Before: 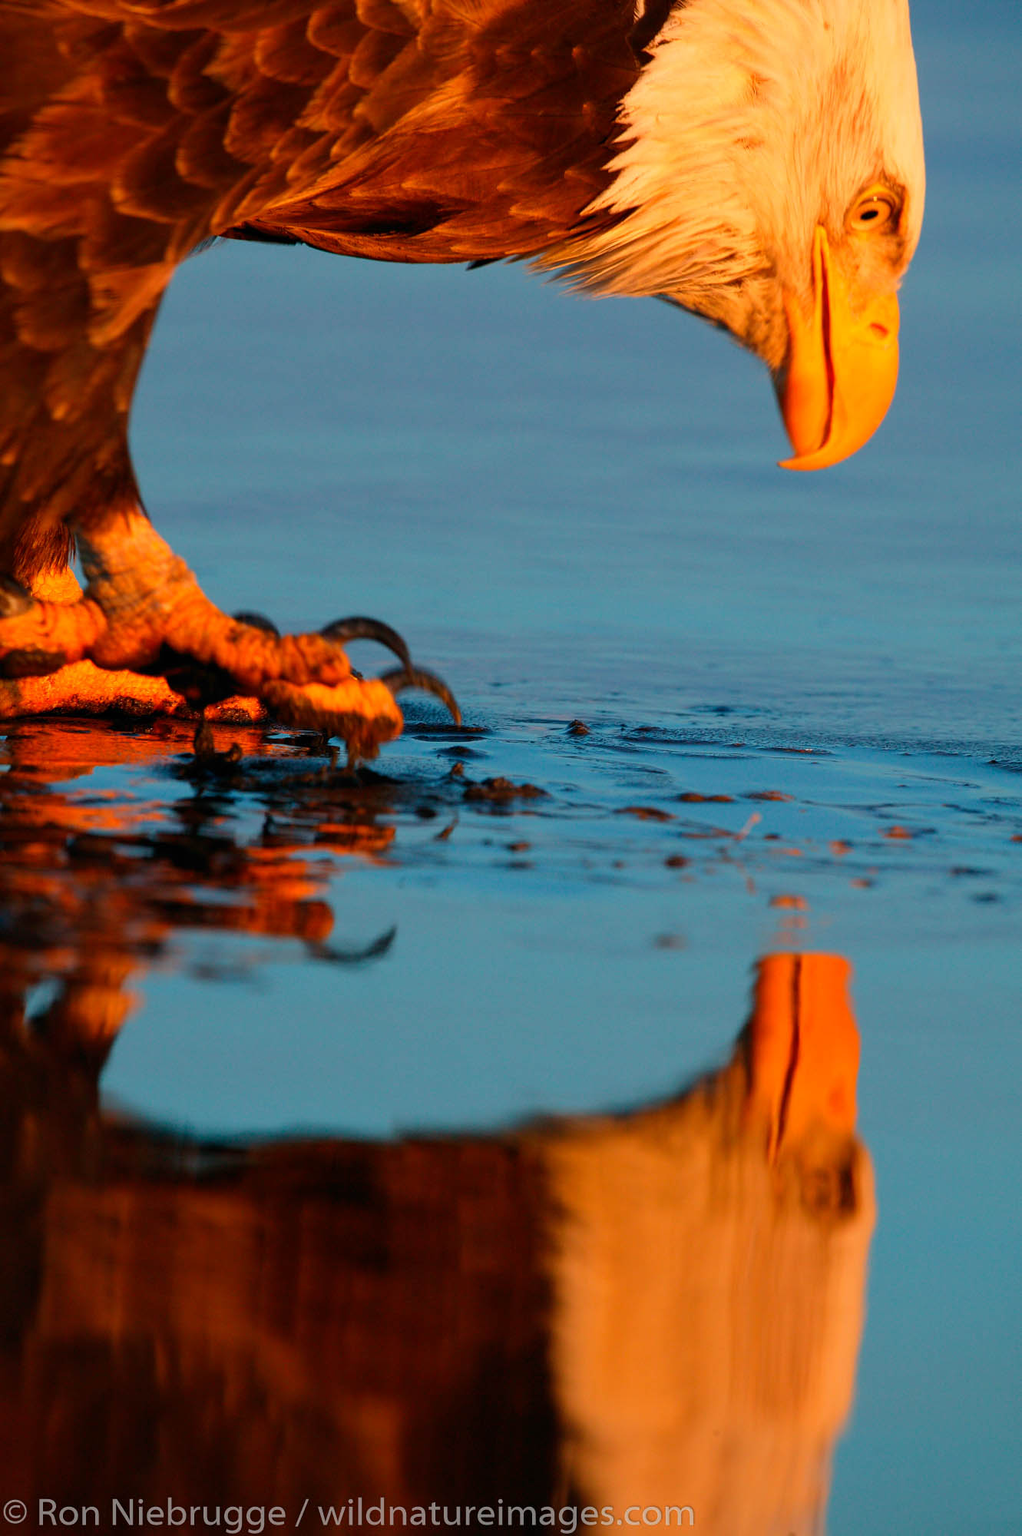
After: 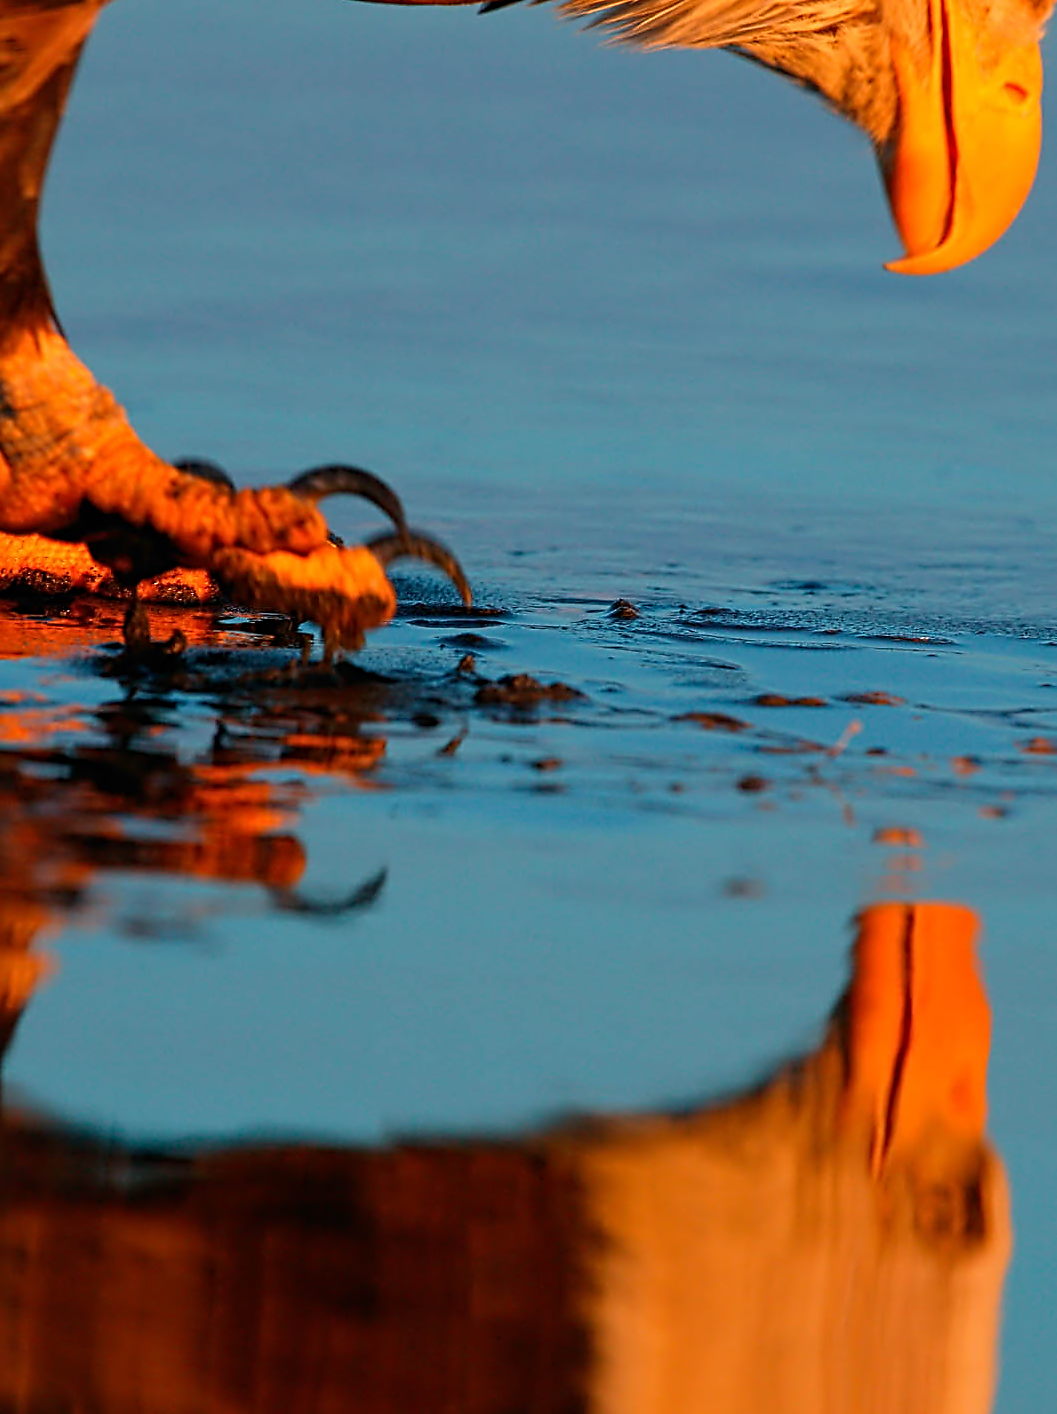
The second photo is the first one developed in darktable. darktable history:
crop: left 9.712%, top 16.928%, right 10.845%, bottom 12.332%
contrast equalizer: y [[0.5, 0.5, 0.5, 0.515, 0.749, 0.84], [0.5 ×6], [0.5 ×6], [0, 0, 0, 0.001, 0.067, 0.262], [0 ×6]]
